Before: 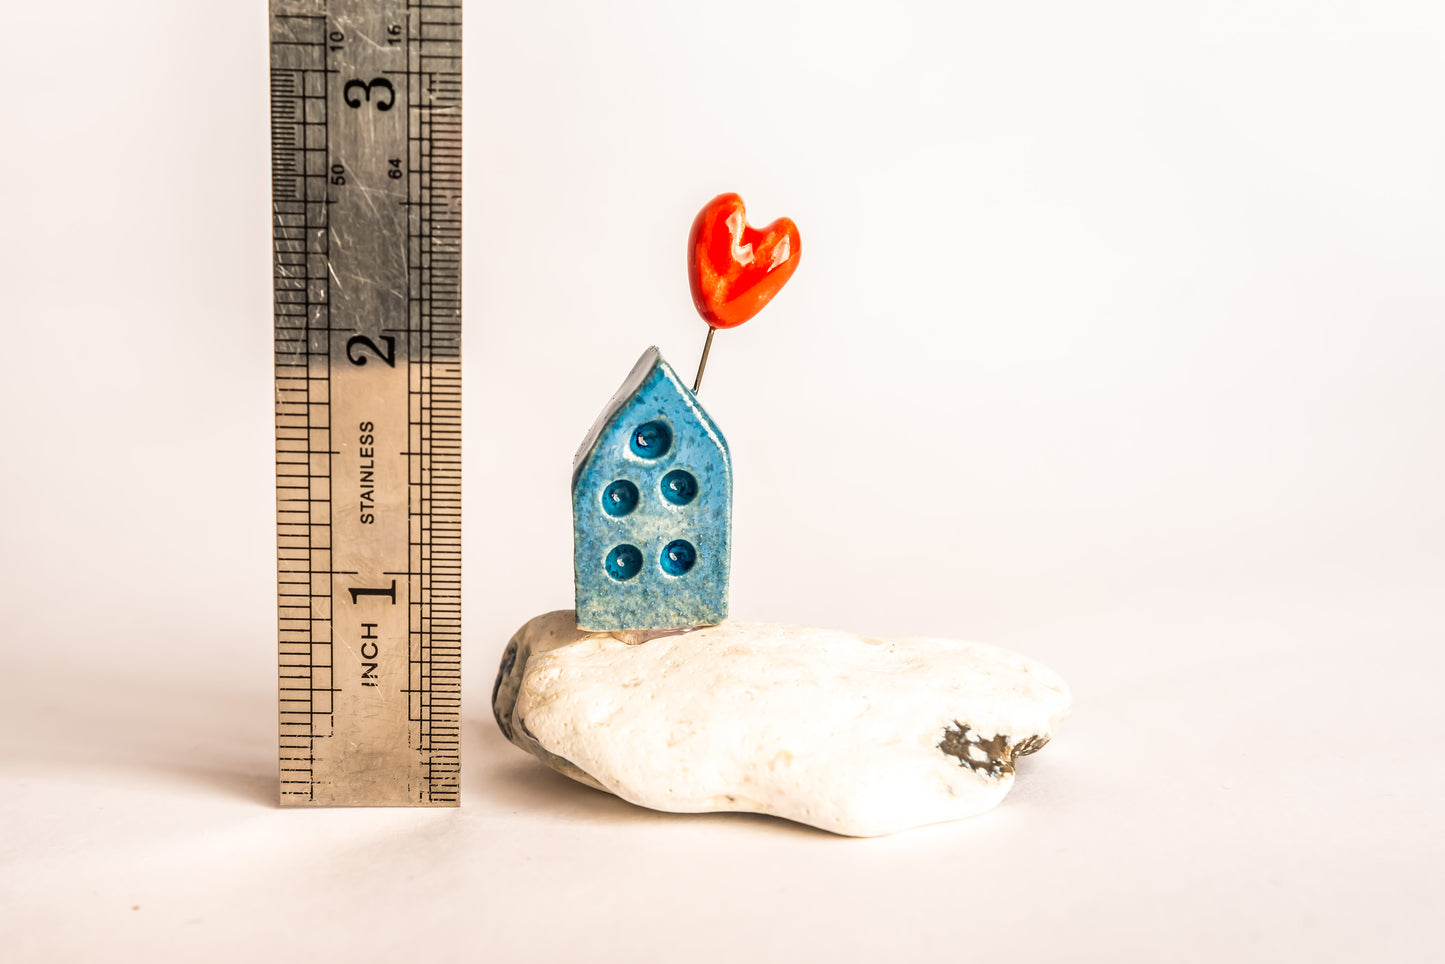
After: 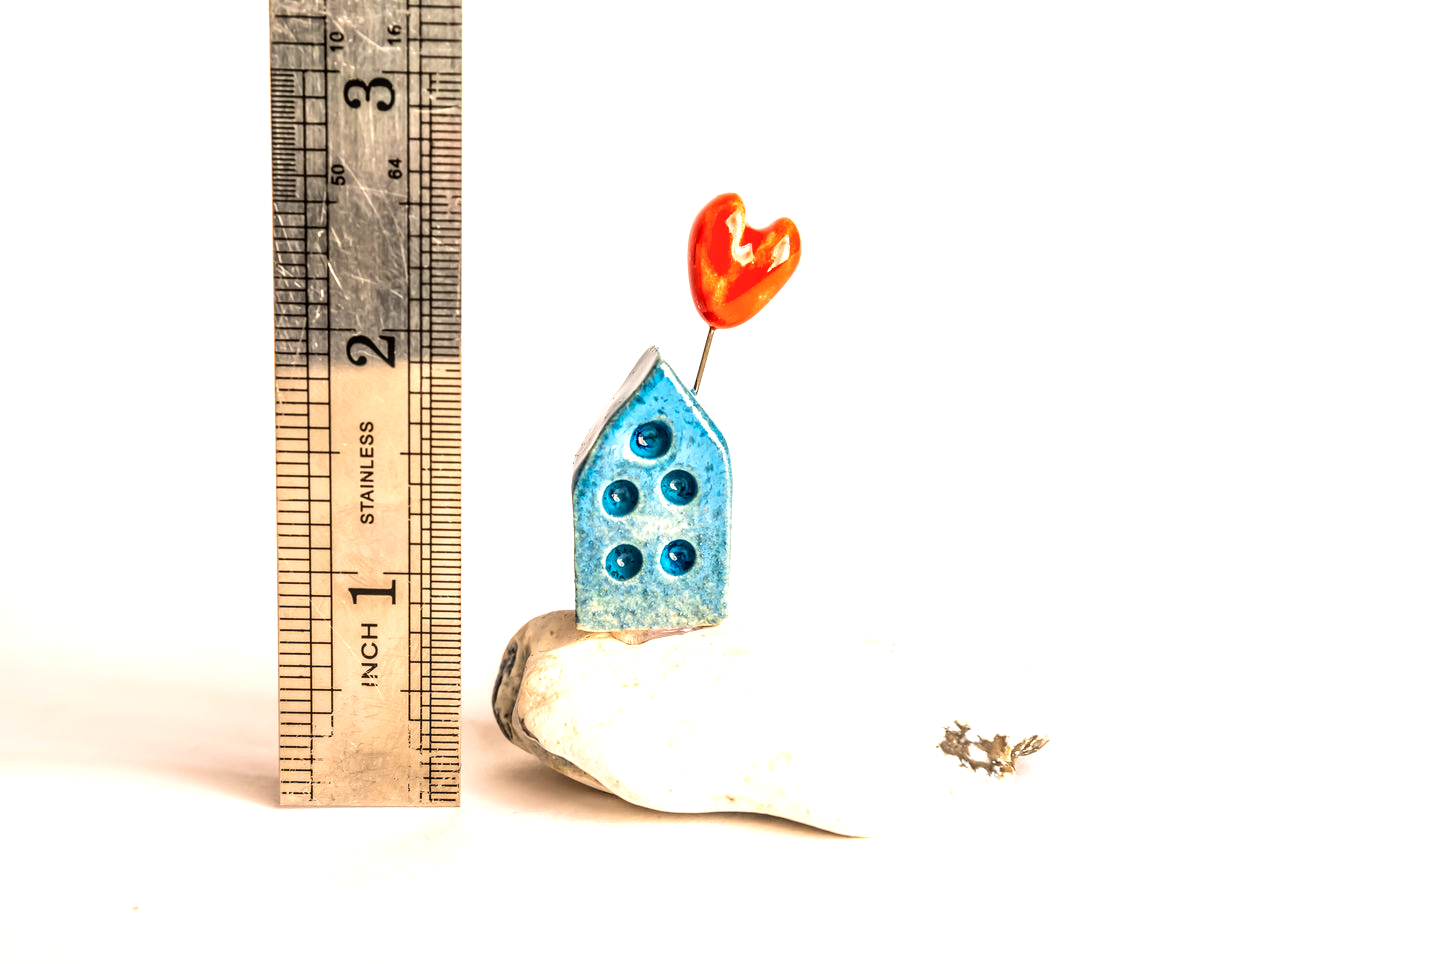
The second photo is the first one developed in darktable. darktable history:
color balance rgb: perceptual saturation grading › global saturation 2.116%, perceptual saturation grading › highlights -2.344%, perceptual saturation grading › mid-tones 4.523%, perceptual saturation grading › shadows 6.983%, global vibrance 20%
local contrast: on, module defaults
exposure: exposure 0.601 EV, compensate highlight preservation false
tone curve: curves: ch0 [(0.021, 0) (0.104, 0.052) (0.496, 0.526) (0.737, 0.783) (1, 1)], color space Lab, independent channels, preserve colors none
